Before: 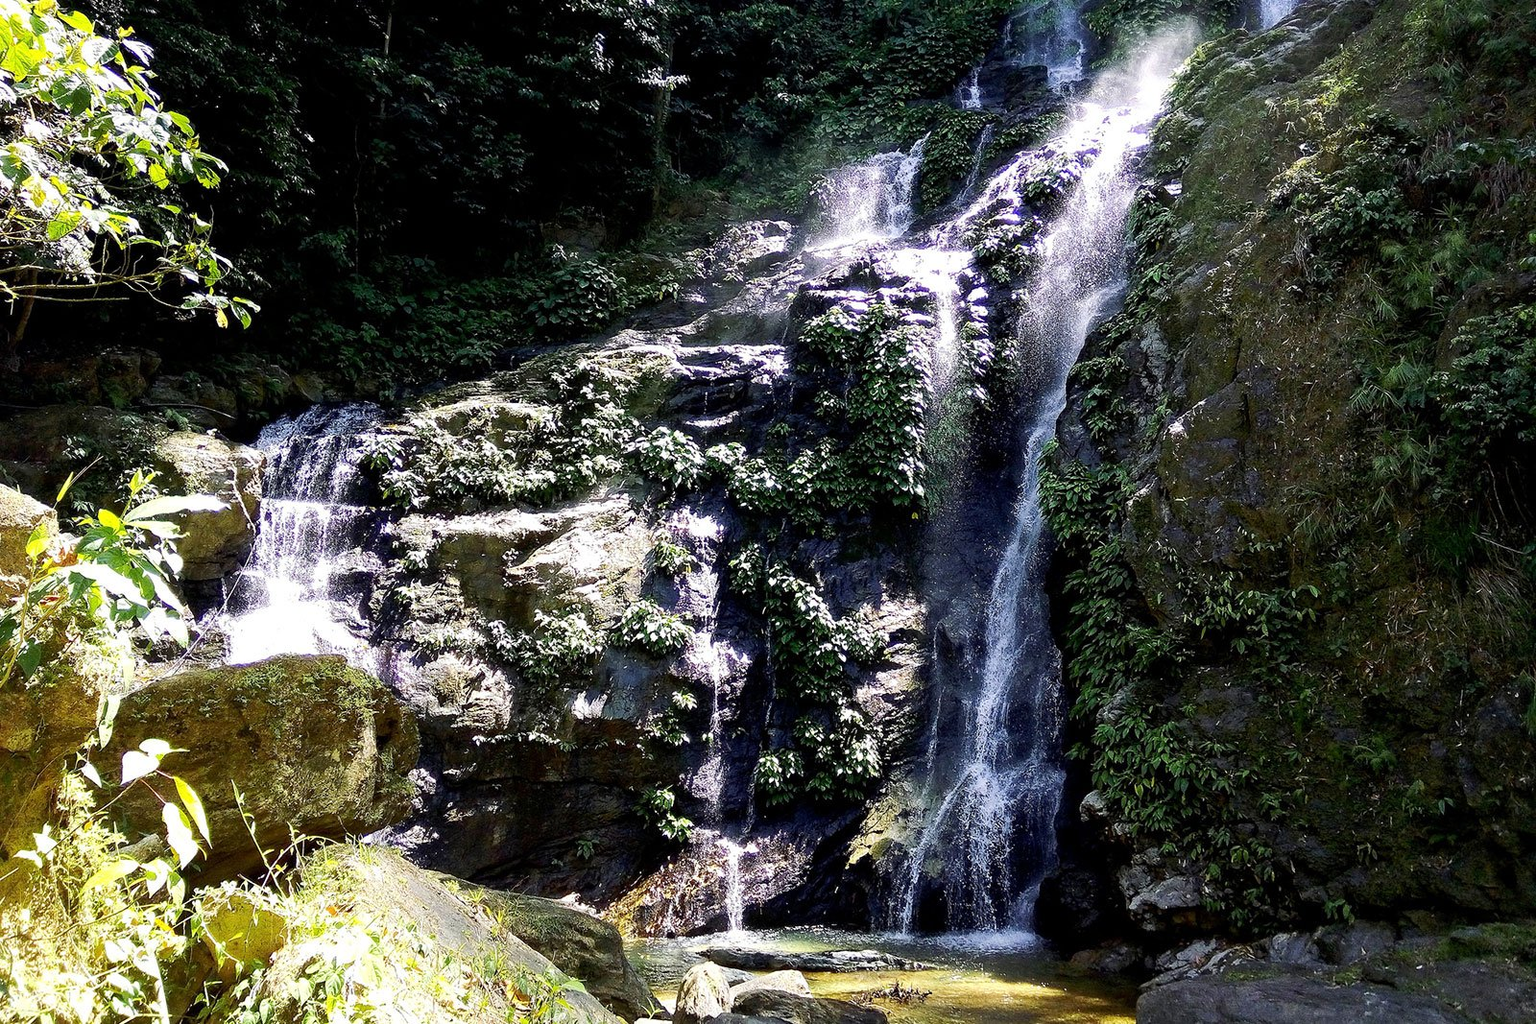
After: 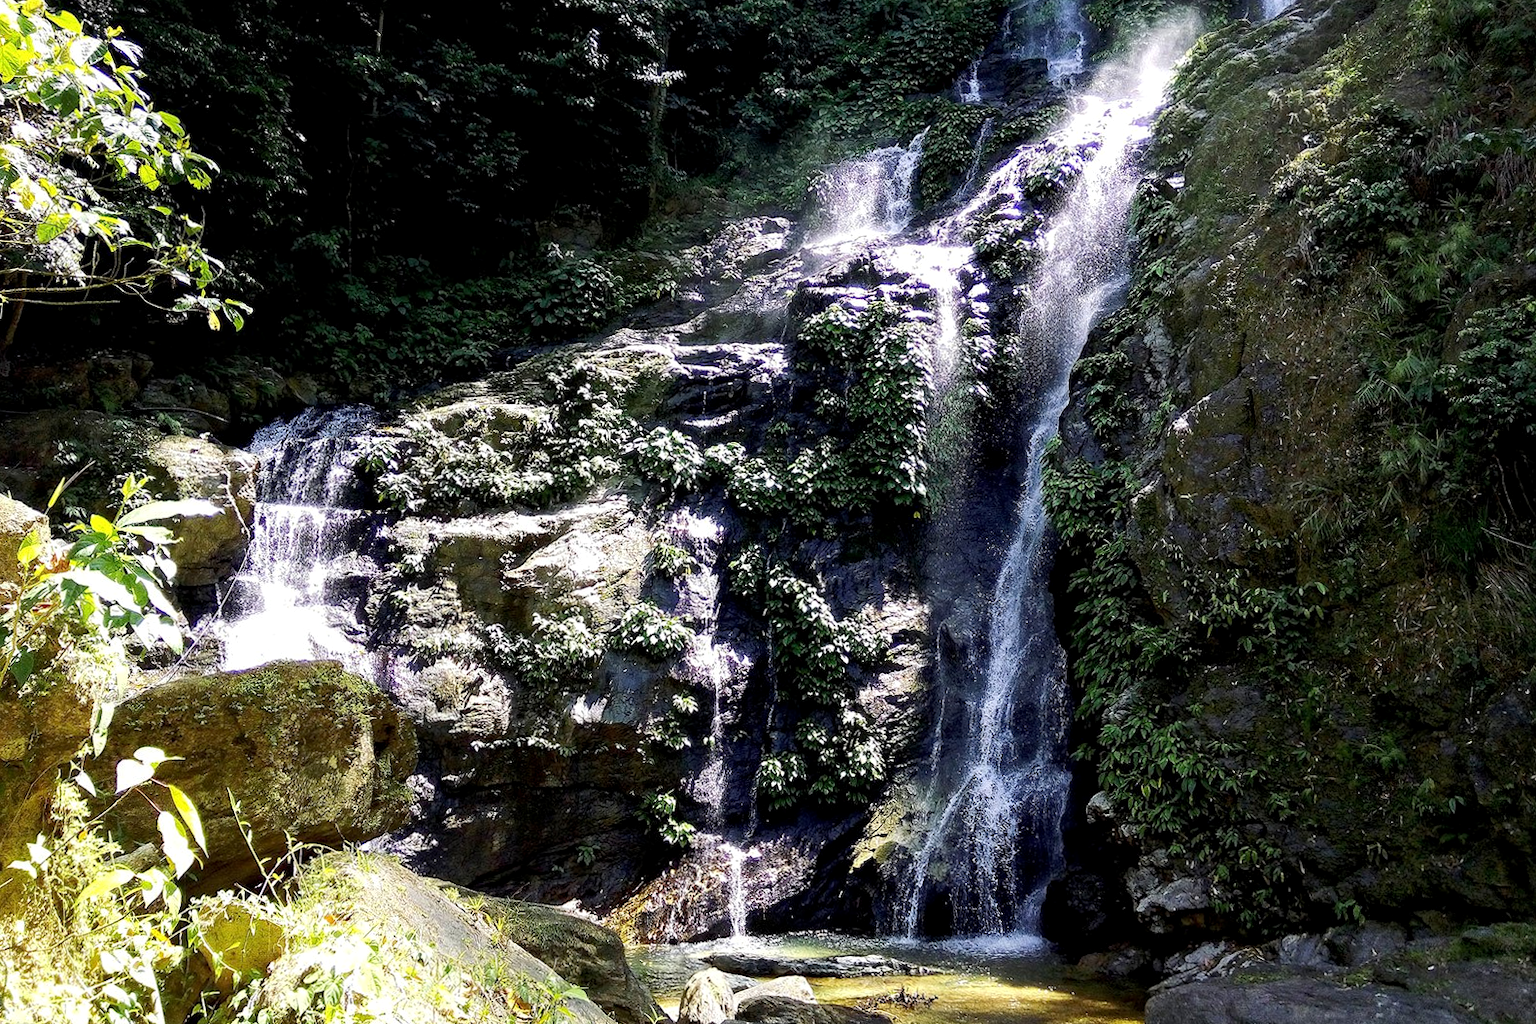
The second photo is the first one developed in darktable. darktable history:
local contrast: highlights 100%, shadows 100%, detail 120%, midtone range 0.2
rotate and perspective: rotation -0.45°, automatic cropping original format, crop left 0.008, crop right 0.992, crop top 0.012, crop bottom 0.988
